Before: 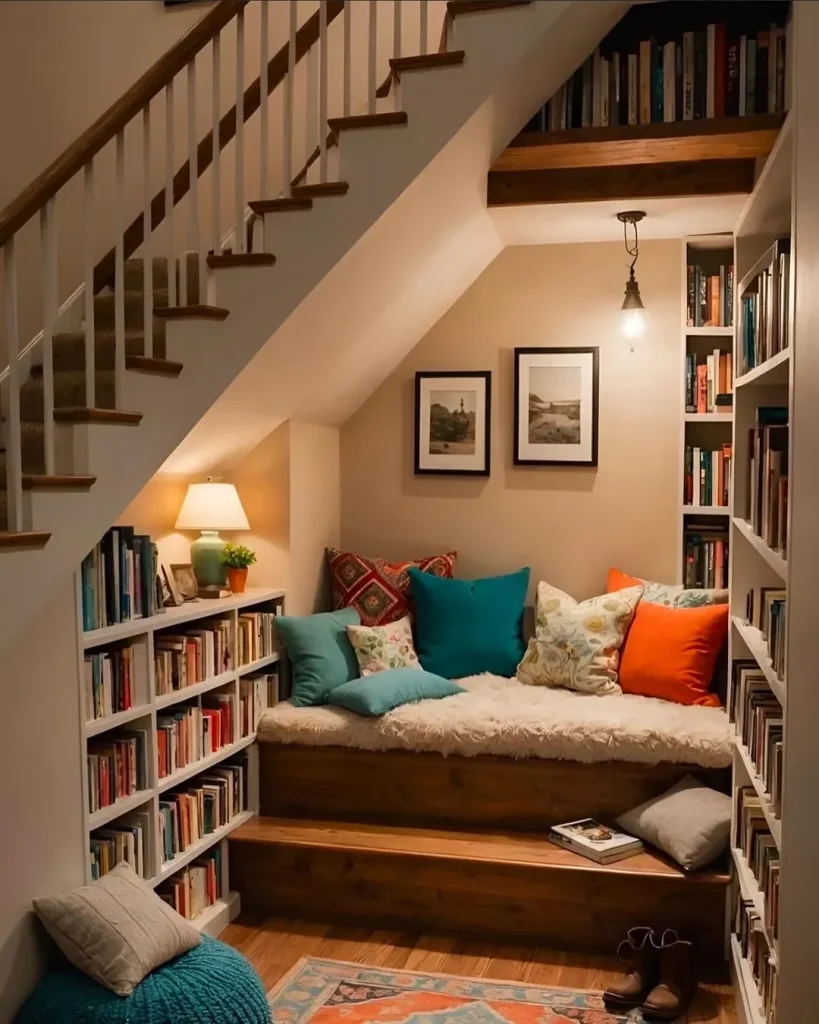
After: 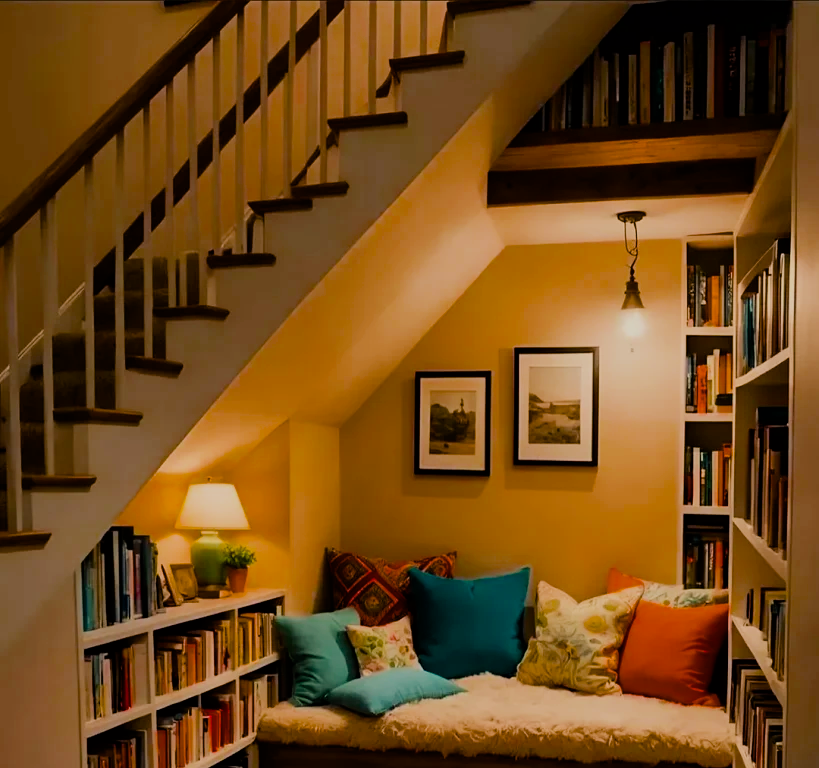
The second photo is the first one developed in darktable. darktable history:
crop: bottom 24.988%
filmic rgb: black relative exposure -9.22 EV, white relative exposure 6.75 EV, hardness 3.06, contrast 1.051
color balance rgb: highlights gain › chroma 2.015%, highlights gain › hue 71.62°, linear chroma grading › global chroma 14.76%, perceptual saturation grading › global saturation 30.936%, saturation formula JzAzBz (2021)
